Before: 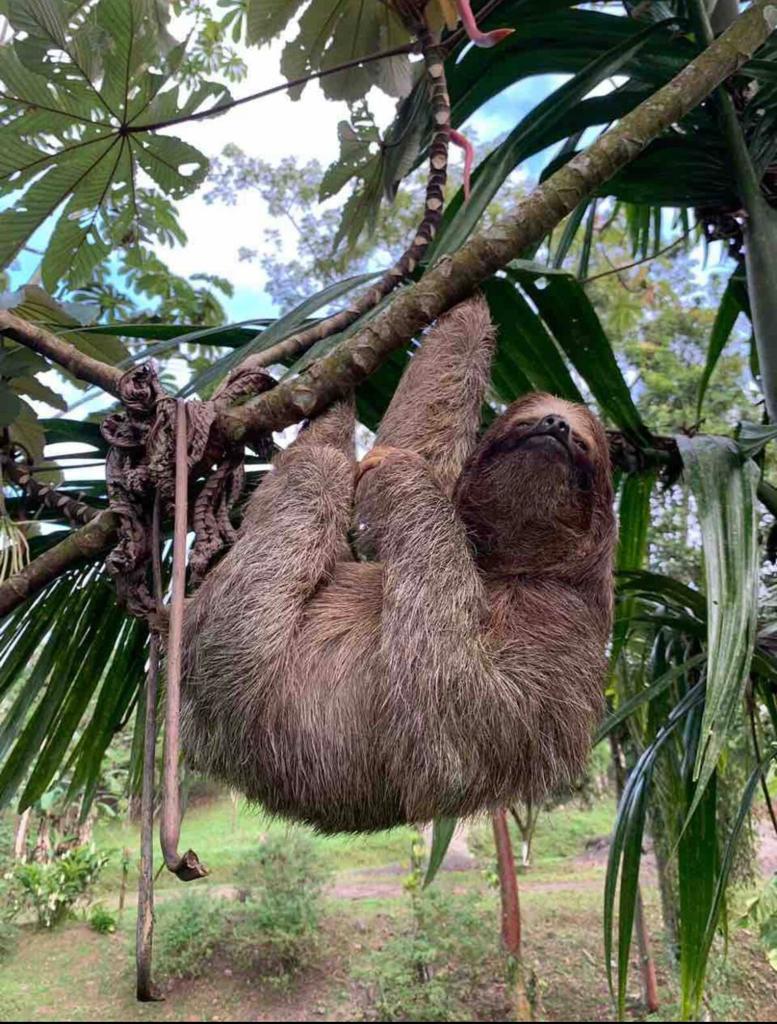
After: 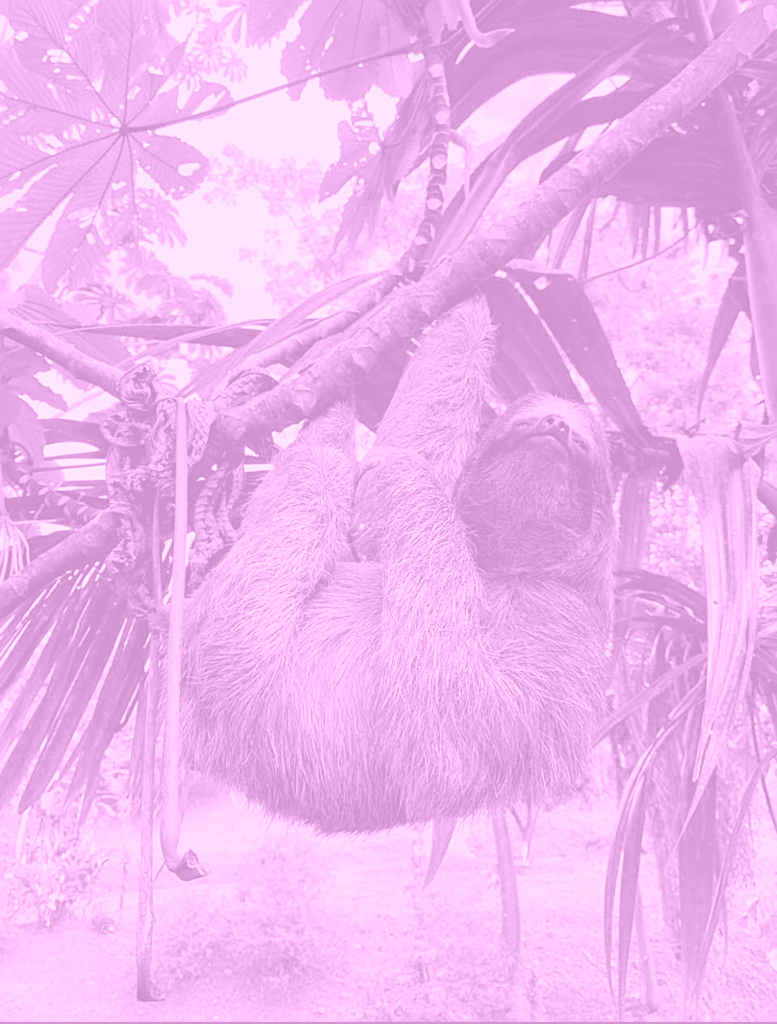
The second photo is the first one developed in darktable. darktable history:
sharpen: on, module defaults
colorize: hue 331.2°, saturation 75%, source mix 30.28%, lightness 70.52%, version 1
